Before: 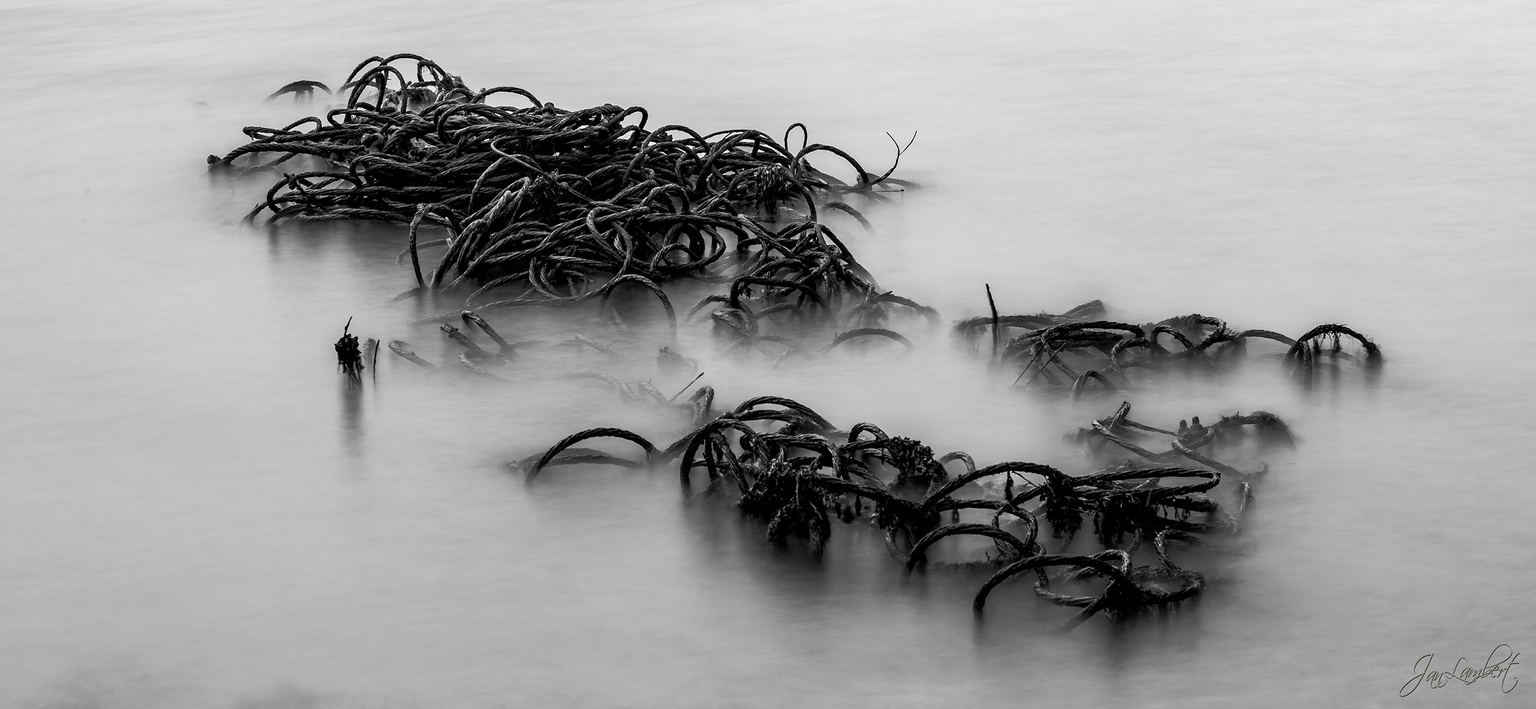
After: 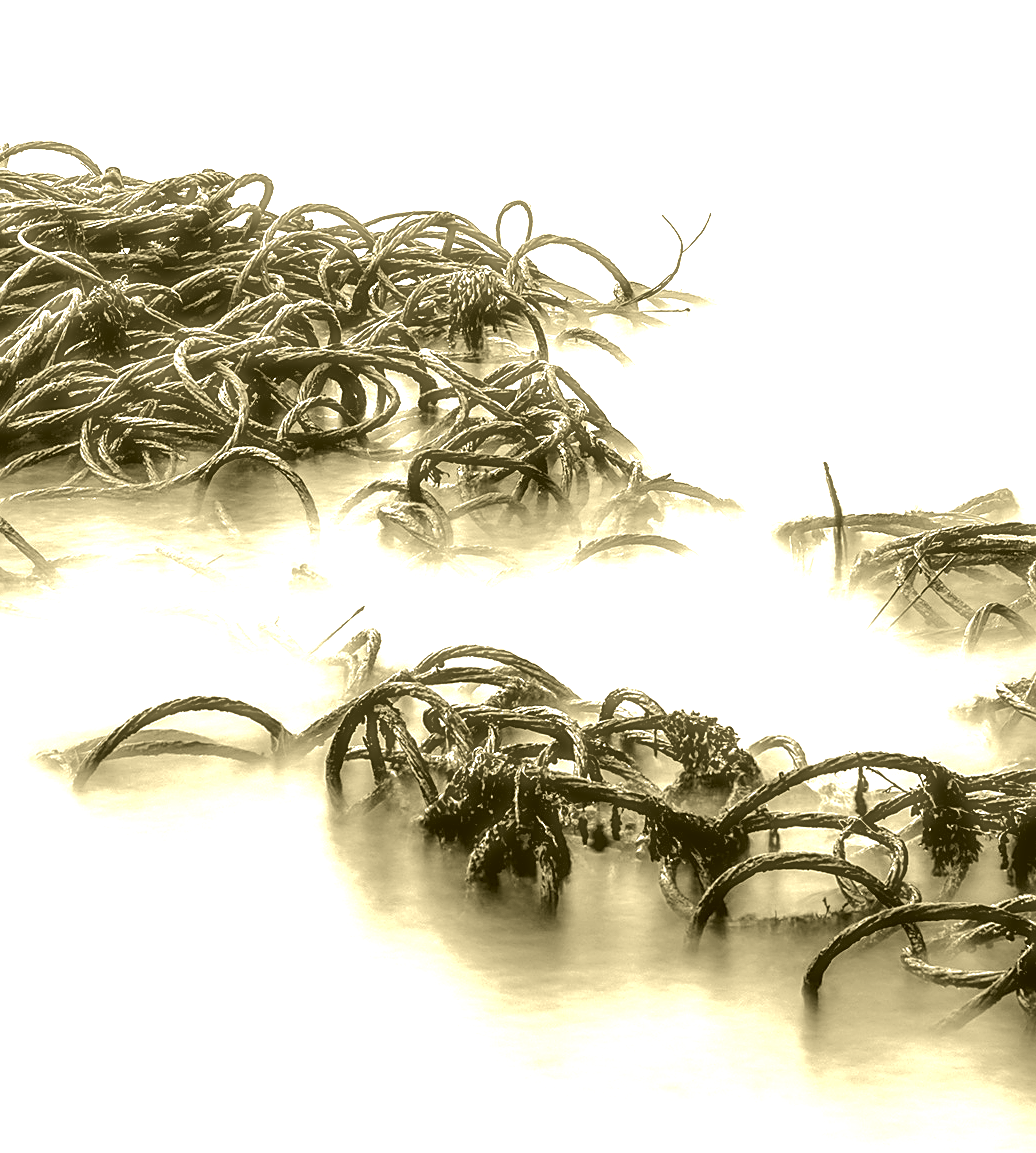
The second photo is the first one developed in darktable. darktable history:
haze removal: strength -0.057, adaptive false
local contrast: on, module defaults
color correction: highlights a* 0.163, highlights b* 28.96, shadows a* -0.274, shadows b* 21.37
base curve: curves: ch0 [(0, 0) (0.235, 0.266) (0.503, 0.496) (0.786, 0.72) (1, 1)]
sharpen: on, module defaults
exposure: exposure 2.044 EV, compensate highlight preservation false
crop: left 31.254%, right 27.288%
